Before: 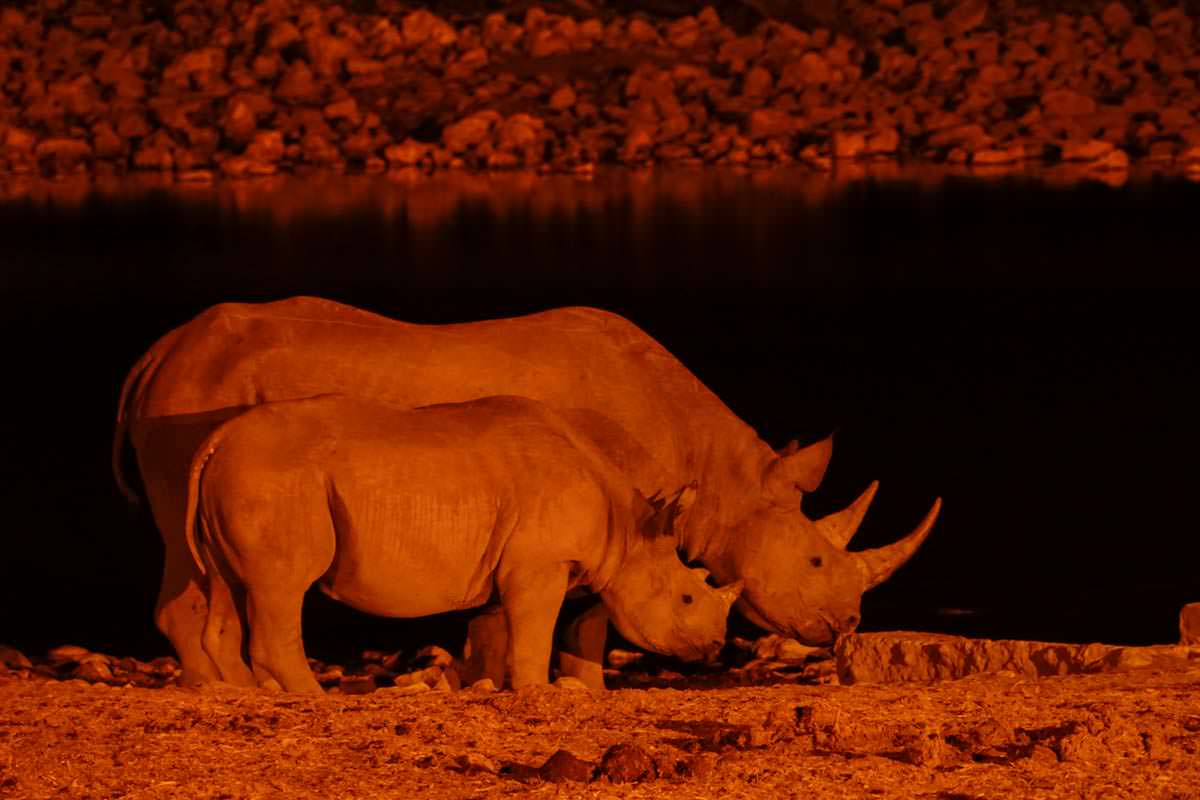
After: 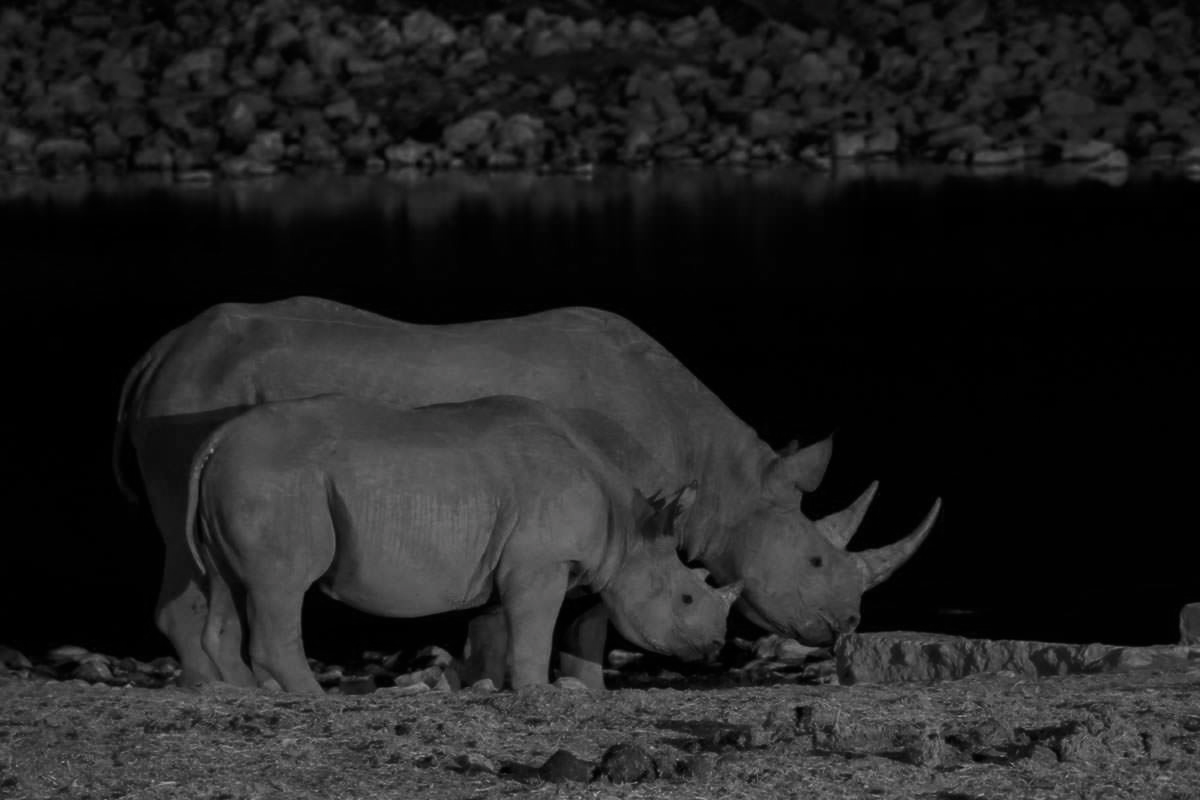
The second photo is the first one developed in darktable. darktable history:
tone equalizer: on, module defaults
color calibration: output gray [0.21, 0.42, 0.37, 0], illuminant F (fluorescent), F source F9 (Cool White Deluxe 4150 K) – high CRI, x 0.374, y 0.373, temperature 4155.72 K
color balance rgb: highlights gain › chroma 0.141%, highlights gain › hue 330.82°, perceptual saturation grading › global saturation 20%, perceptual saturation grading › highlights -24.729%, perceptual saturation grading › shadows 50.137%, perceptual brilliance grading › global brilliance 15.834%, perceptual brilliance grading › shadows -34.388%, global vibrance 5.543%, contrast 3.297%
